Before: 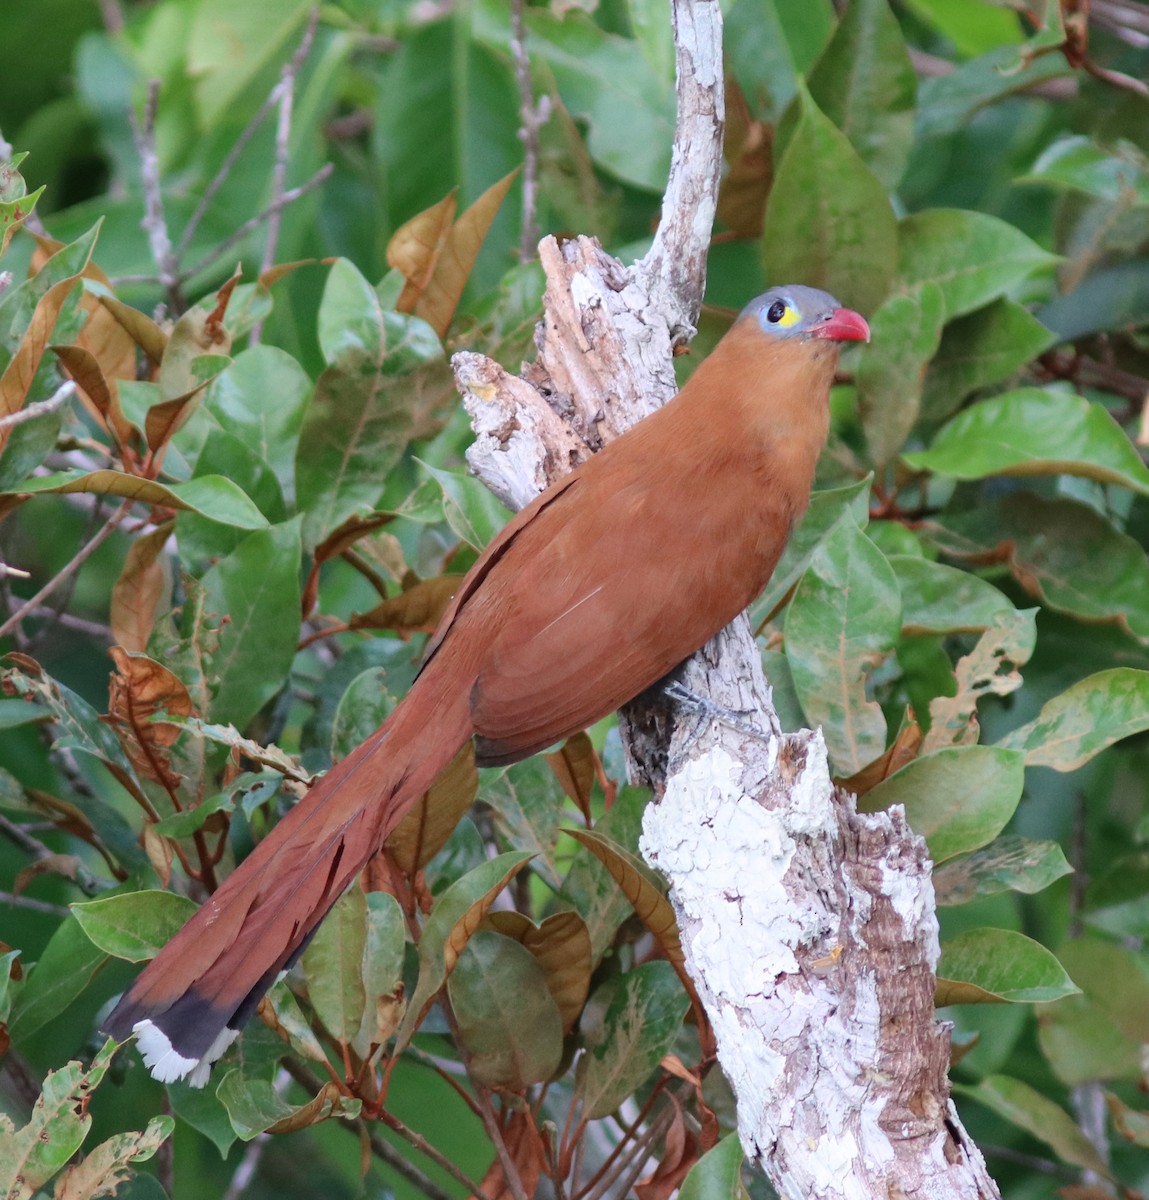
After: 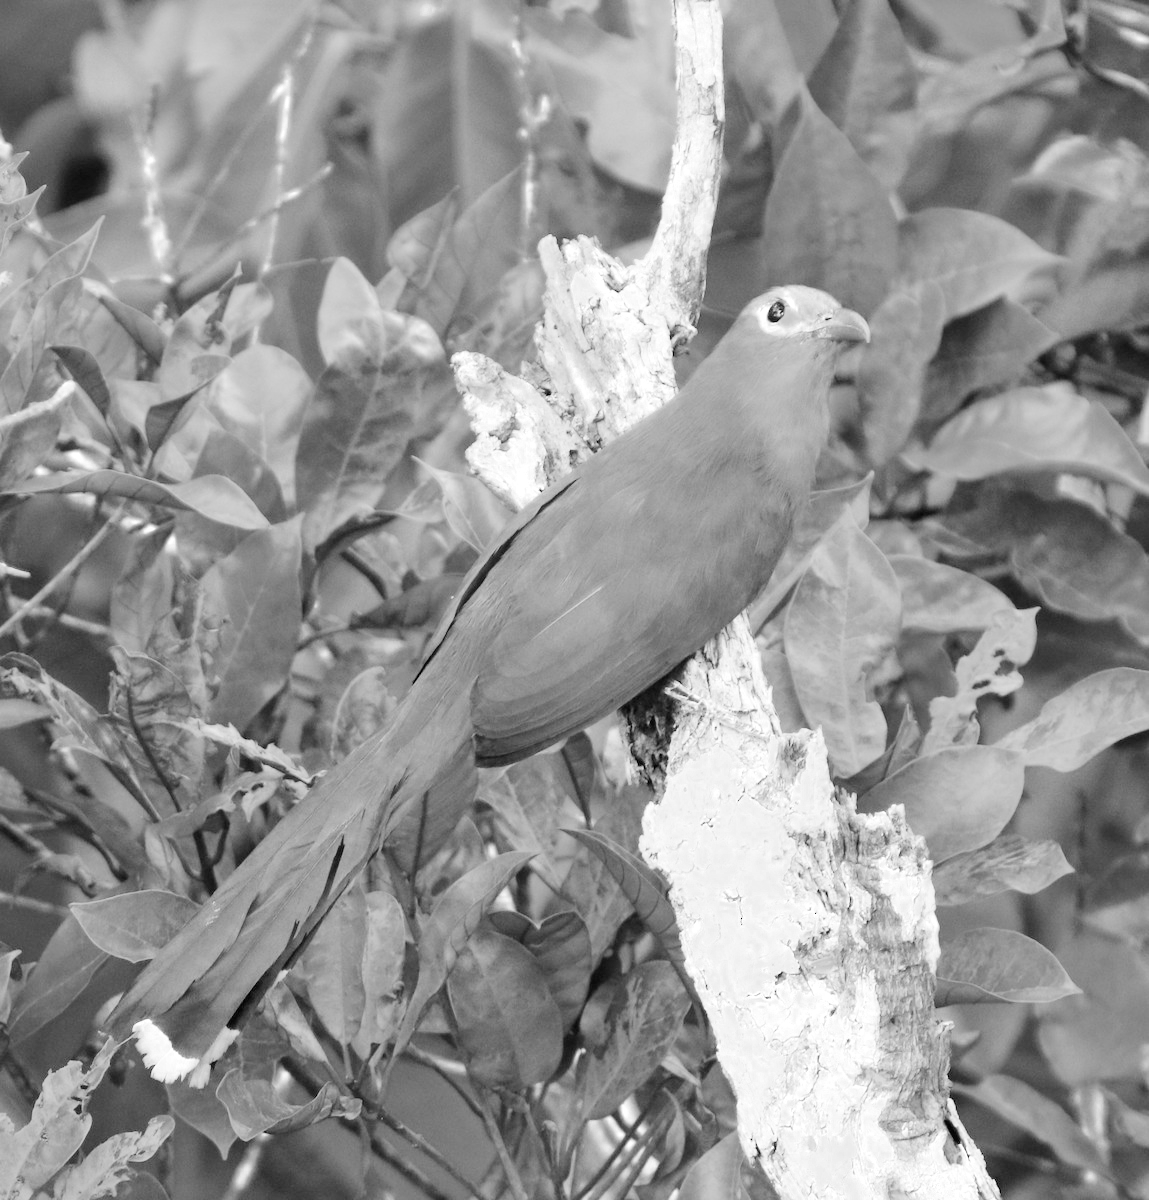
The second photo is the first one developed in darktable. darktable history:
filmic rgb: black relative exposure -7.16 EV, white relative exposure 5.37 EV, threshold 2.95 EV, hardness 3.02, color science v6 (2022), enable highlight reconstruction true
local contrast: mode bilateral grid, contrast 99, coarseness 99, detail 107%, midtone range 0.2
exposure: exposure 1 EV, compensate highlight preservation false
color zones: curves: ch0 [(0, 0.613) (0.01, 0.613) (0.245, 0.448) (0.498, 0.529) (0.642, 0.665) (0.879, 0.777) (0.99, 0.613)]; ch1 [(0, 0) (0.143, 0) (0.286, 0) (0.429, 0) (0.571, 0) (0.714, 0) (0.857, 0)]
